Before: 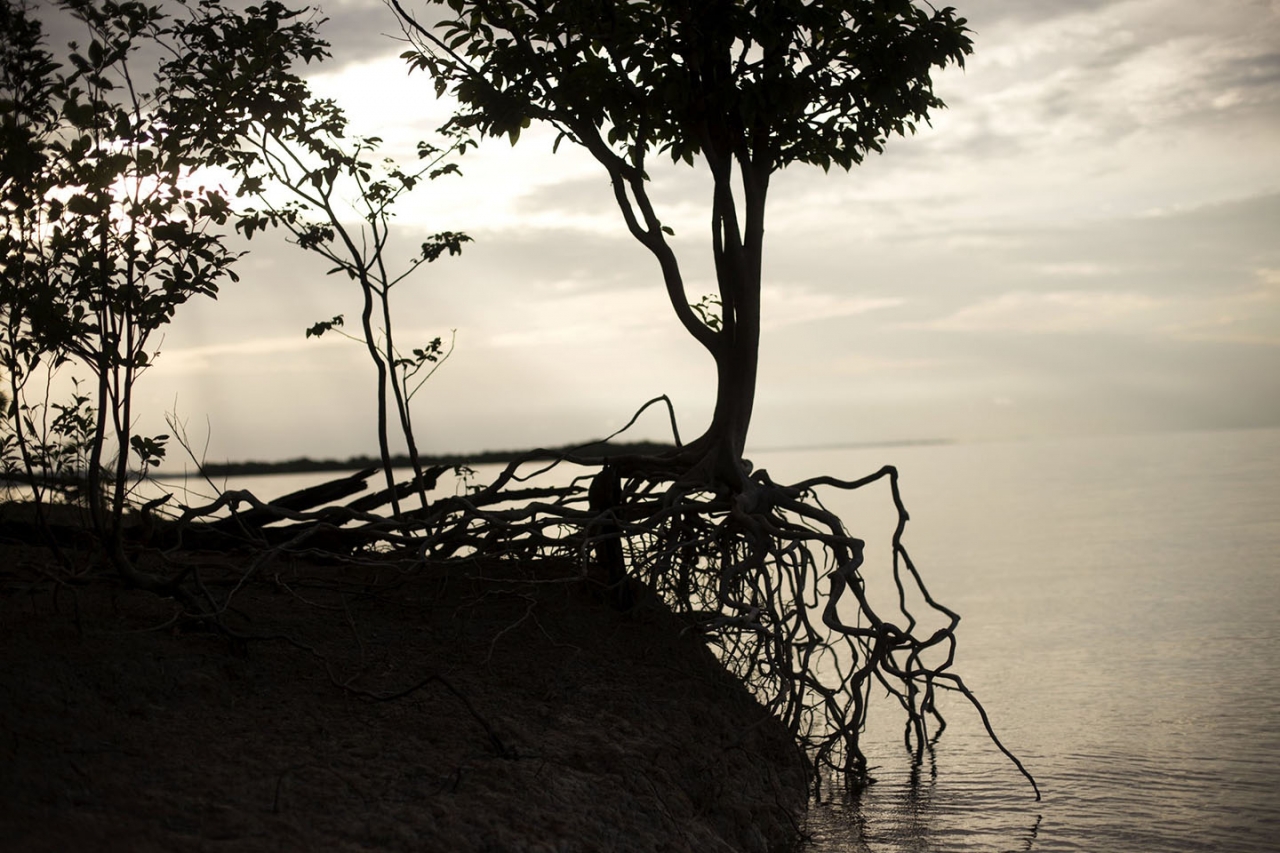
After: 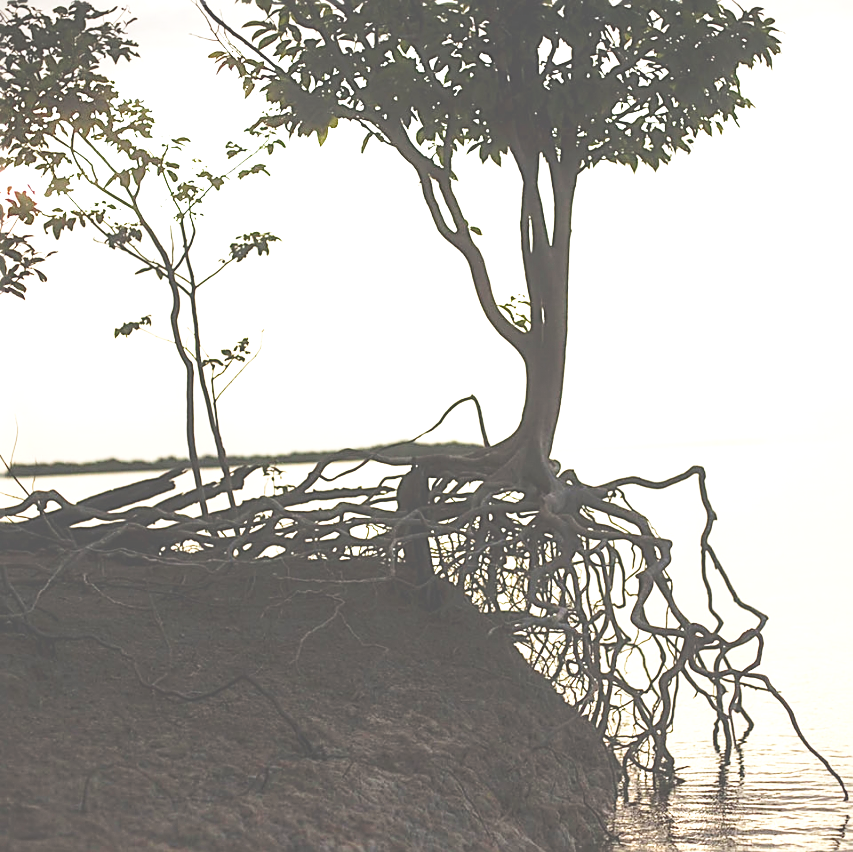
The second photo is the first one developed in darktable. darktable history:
base curve: curves: ch0 [(0, 0) (0.028, 0.03) (0.121, 0.232) (0.46, 0.748) (0.859, 0.968) (1, 1)], preserve colors none
color correction: saturation 1.34
crop and rotate: left 15.055%, right 18.278%
exposure: black level correction -0.023, exposure 1.397 EV, compensate highlight preservation false
local contrast: on, module defaults
sharpen: on, module defaults
